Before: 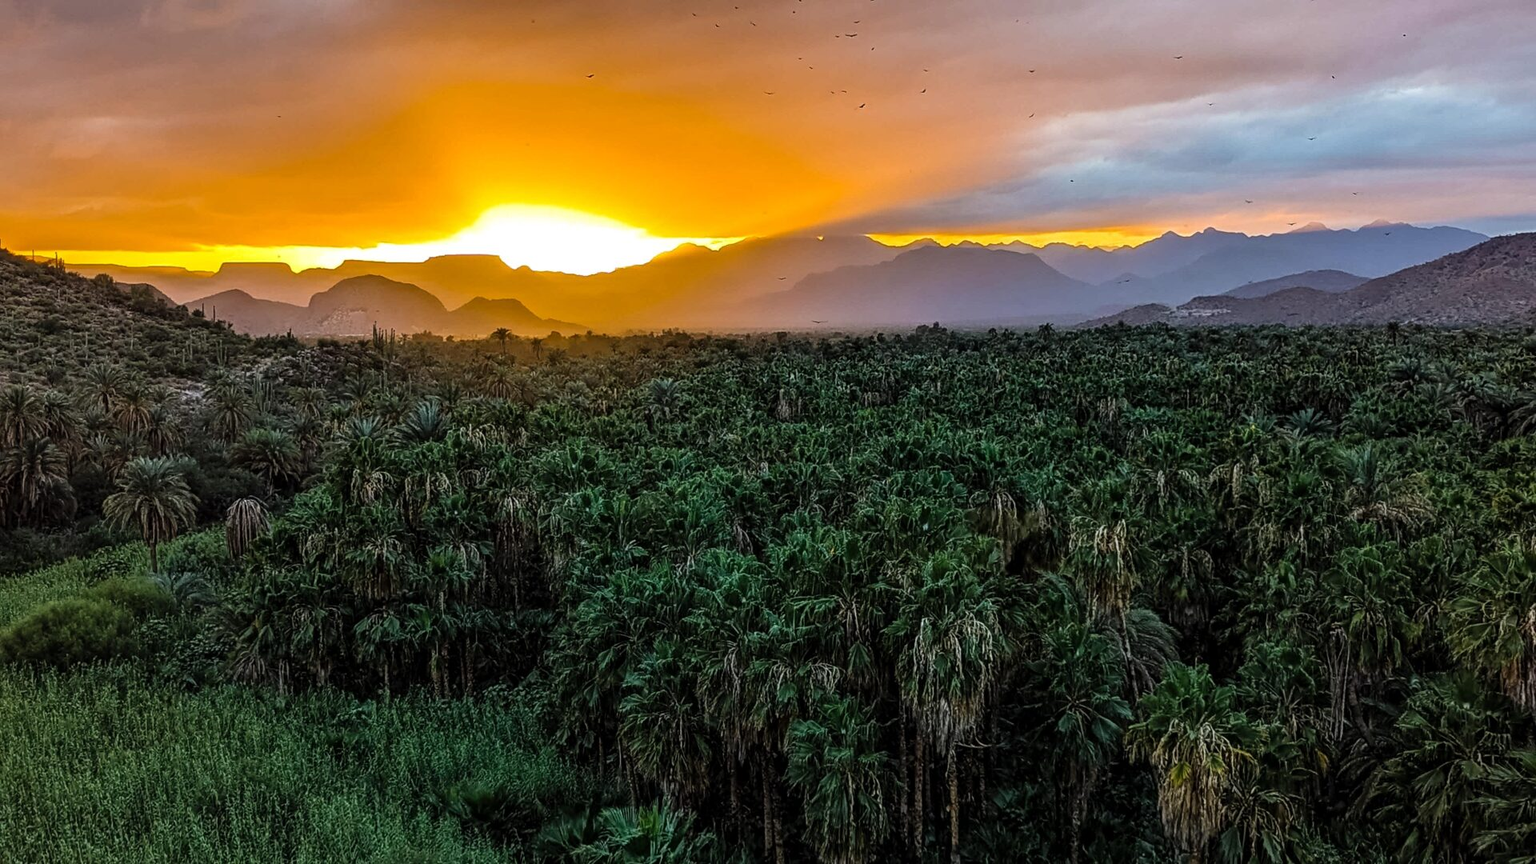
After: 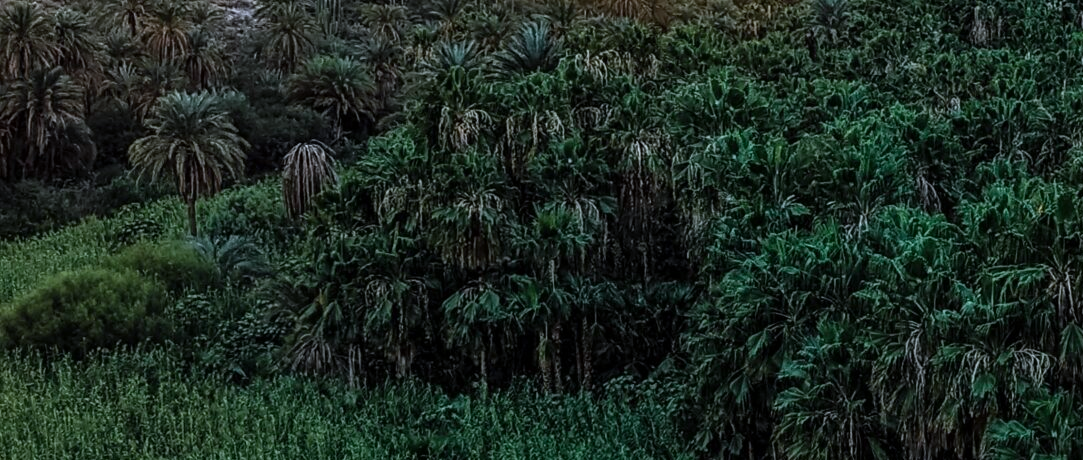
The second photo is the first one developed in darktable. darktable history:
color calibration: x 0.37, y 0.382, temperature 4313.32 K
crop: top 44.483%, right 43.593%, bottom 12.892%
